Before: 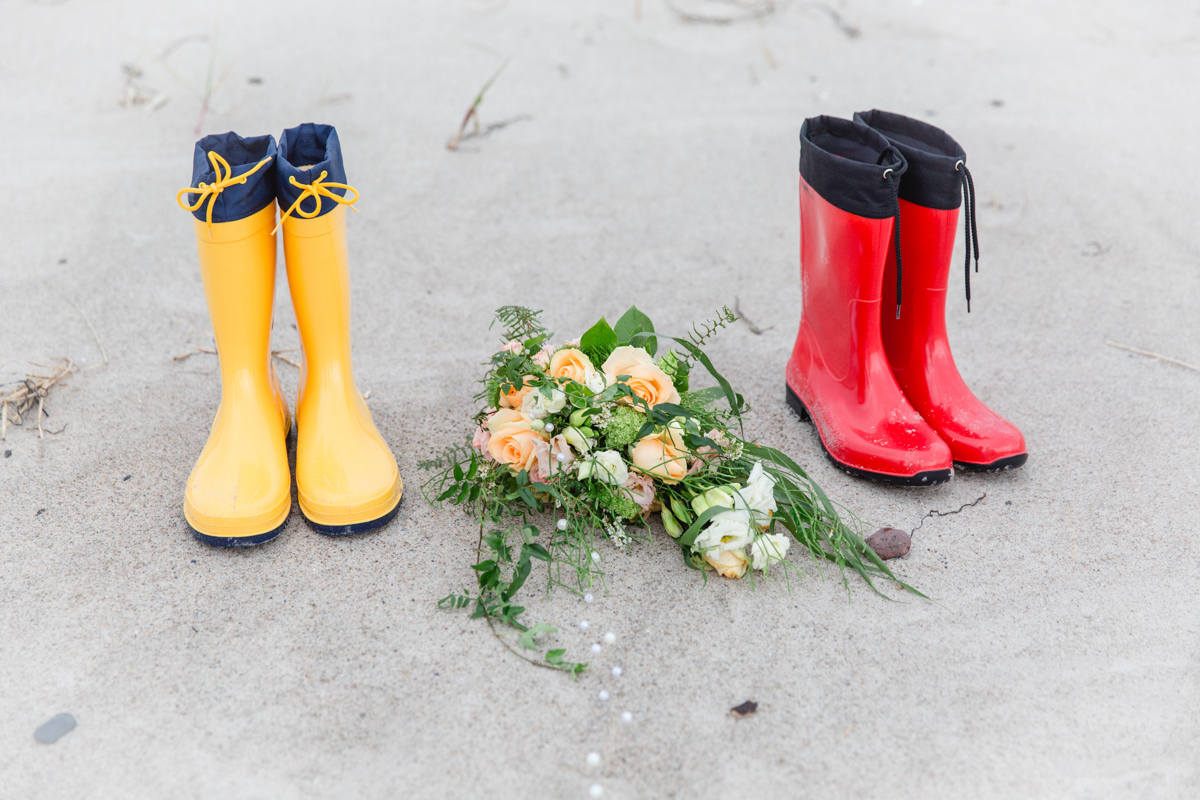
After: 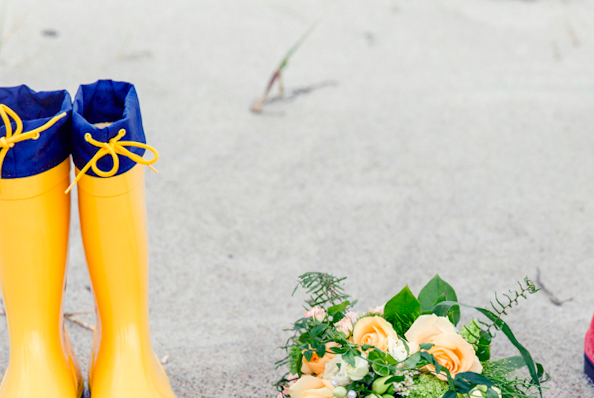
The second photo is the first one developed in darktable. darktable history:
rotate and perspective: rotation 0.679°, lens shift (horizontal) 0.136, crop left 0.009, crop right 0.991, crop top 0.078, crop bottom 0.95
crop: left 19.556%, right 30.401%, bottom 46.458%
tone equalizer: on, module defaults
color balance rgb: shadows lift › luminance -28.76%, shadows lift › chroma 15%, shadows lift › hue 270°, power › chroma 1%, power › hue 255°, highlights gain › luminance 7.14%, highlights gain › chroma 2%, highlights gain › hue 90°, global offset › luminance -0.29%, global offset › hue 260°, perceptual saturation grading › global saturation 20%, perceptual saturation grading › highlights -13.92%, perceptual saturation grading › shadows 50%
